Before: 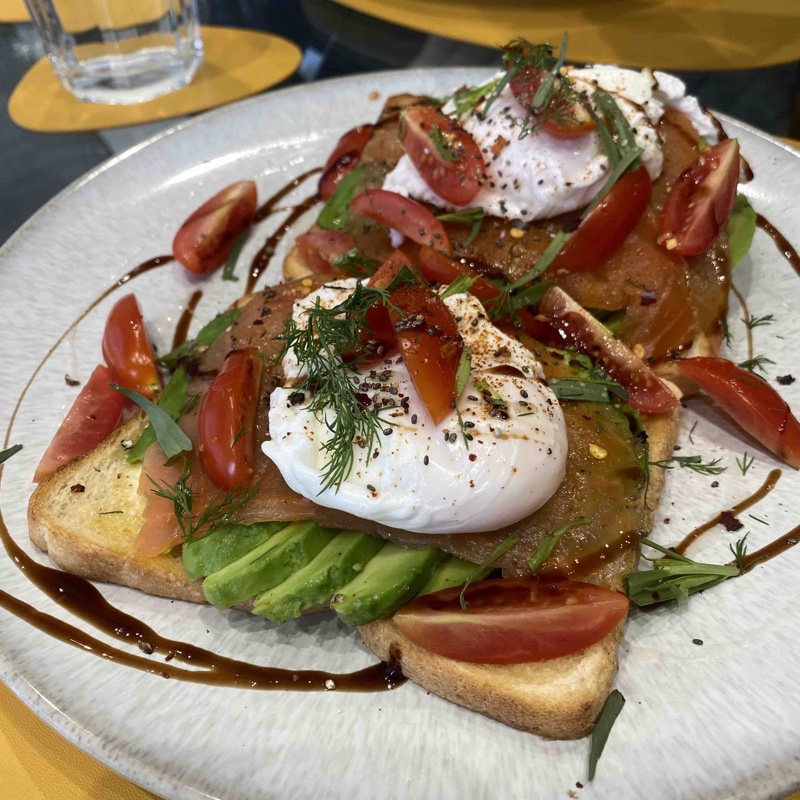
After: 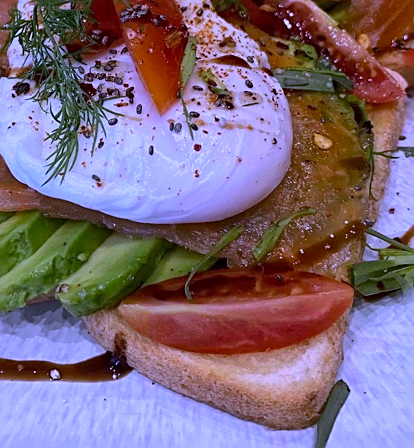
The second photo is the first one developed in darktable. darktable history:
white balance: red 0.98, blue 1.61
crop: left 34.479%, top 38.822%, right 13.718%, bottom 5.172%
sharpen: on, module defaults
global tonemap: drago (1, 100), detail 1
